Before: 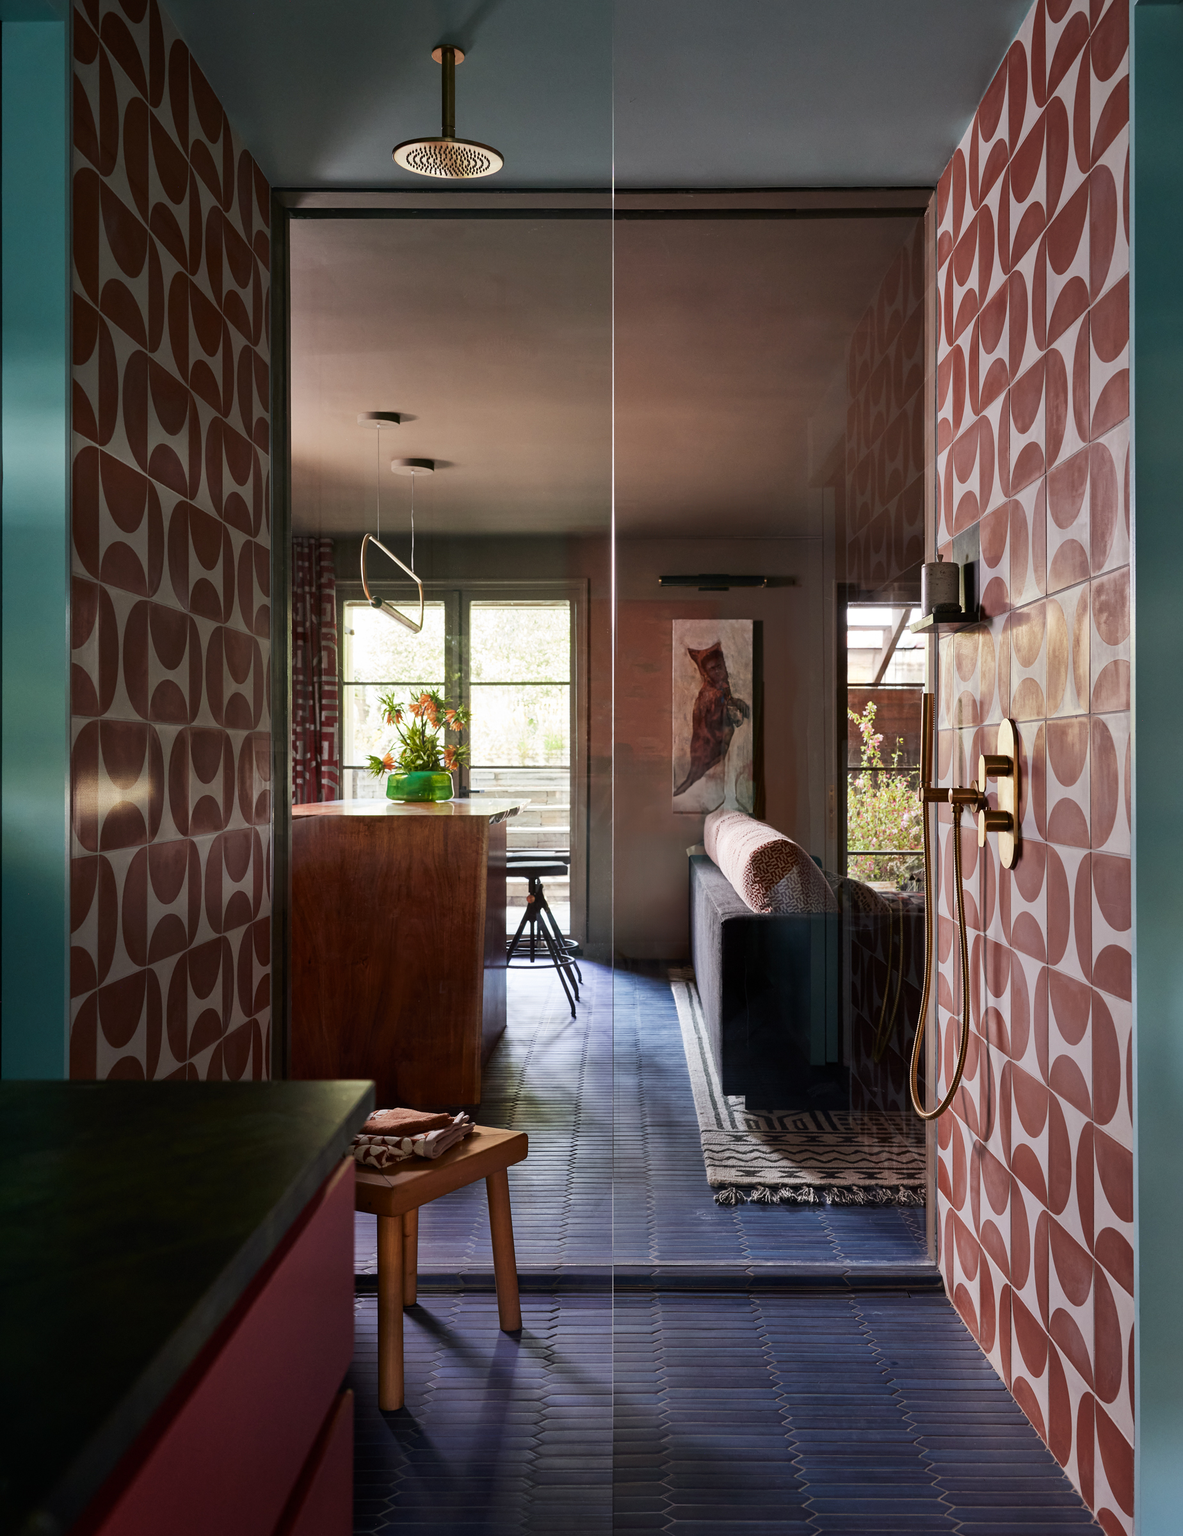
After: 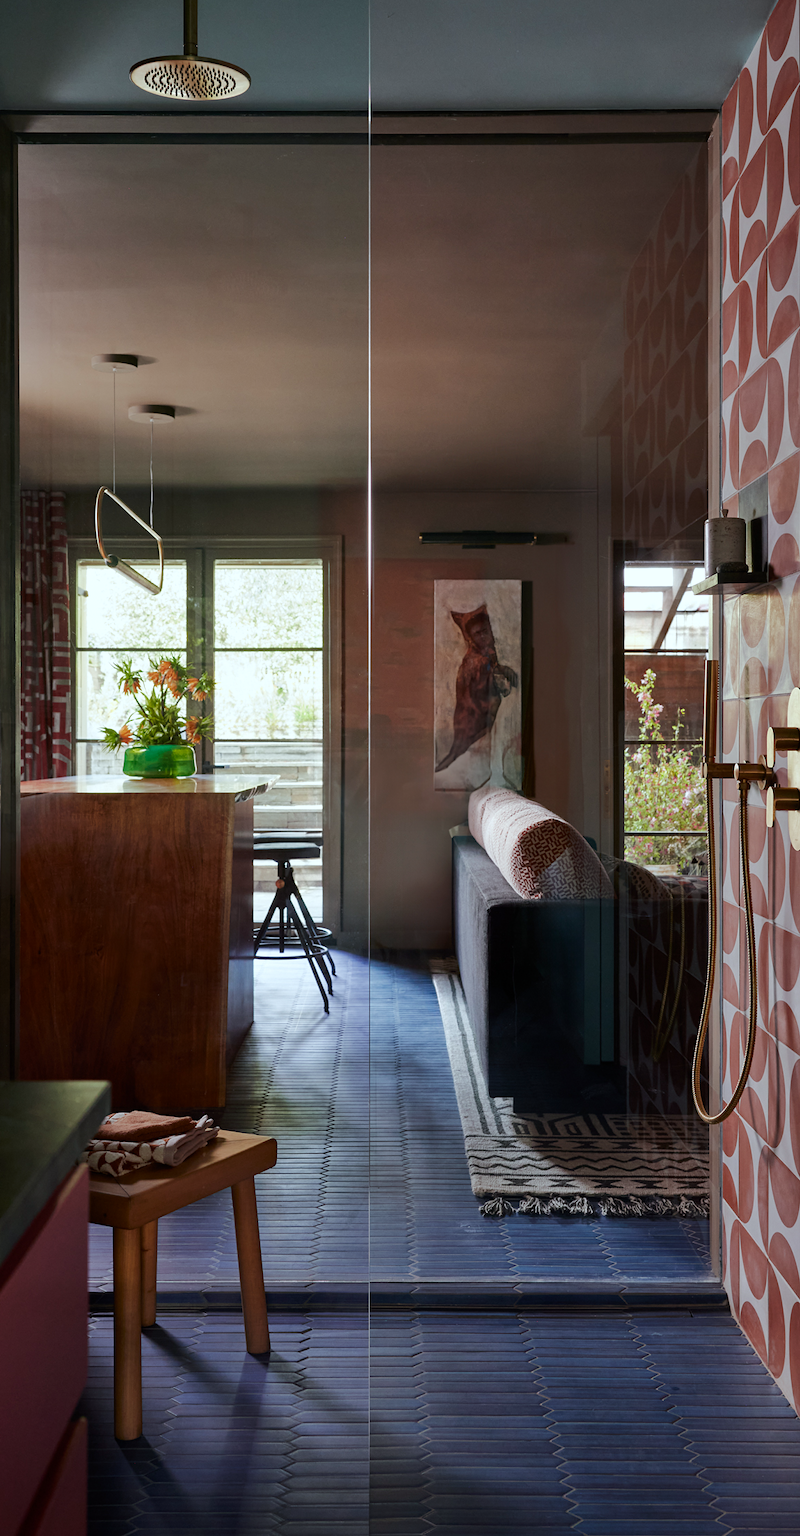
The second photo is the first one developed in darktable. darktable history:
tone curve: curves: ch0 [(0, 0) (0.568, 0.517) (0.8, 0.717) (1, 1)], color space Lab, independent channels, preserve colors none
crop and rotate: left 23.137%, top 5.64%, right 14.597%, bottom 2.361%
color calibration: illuminant as shot in camera, x 0.359, y 0.362, temperature 4556.92 K
